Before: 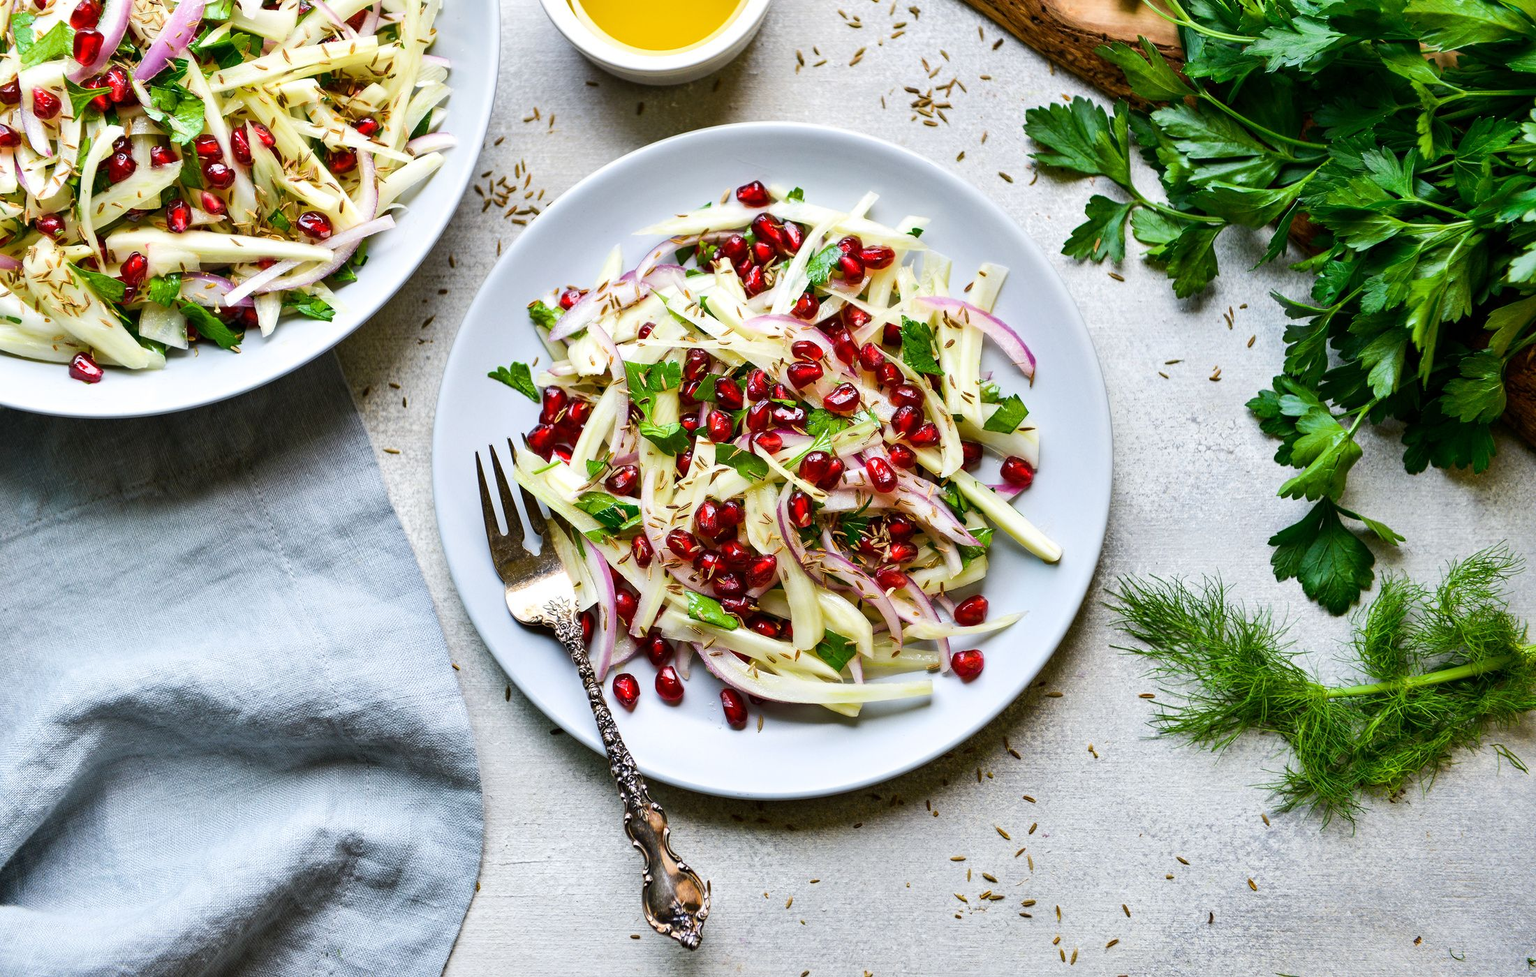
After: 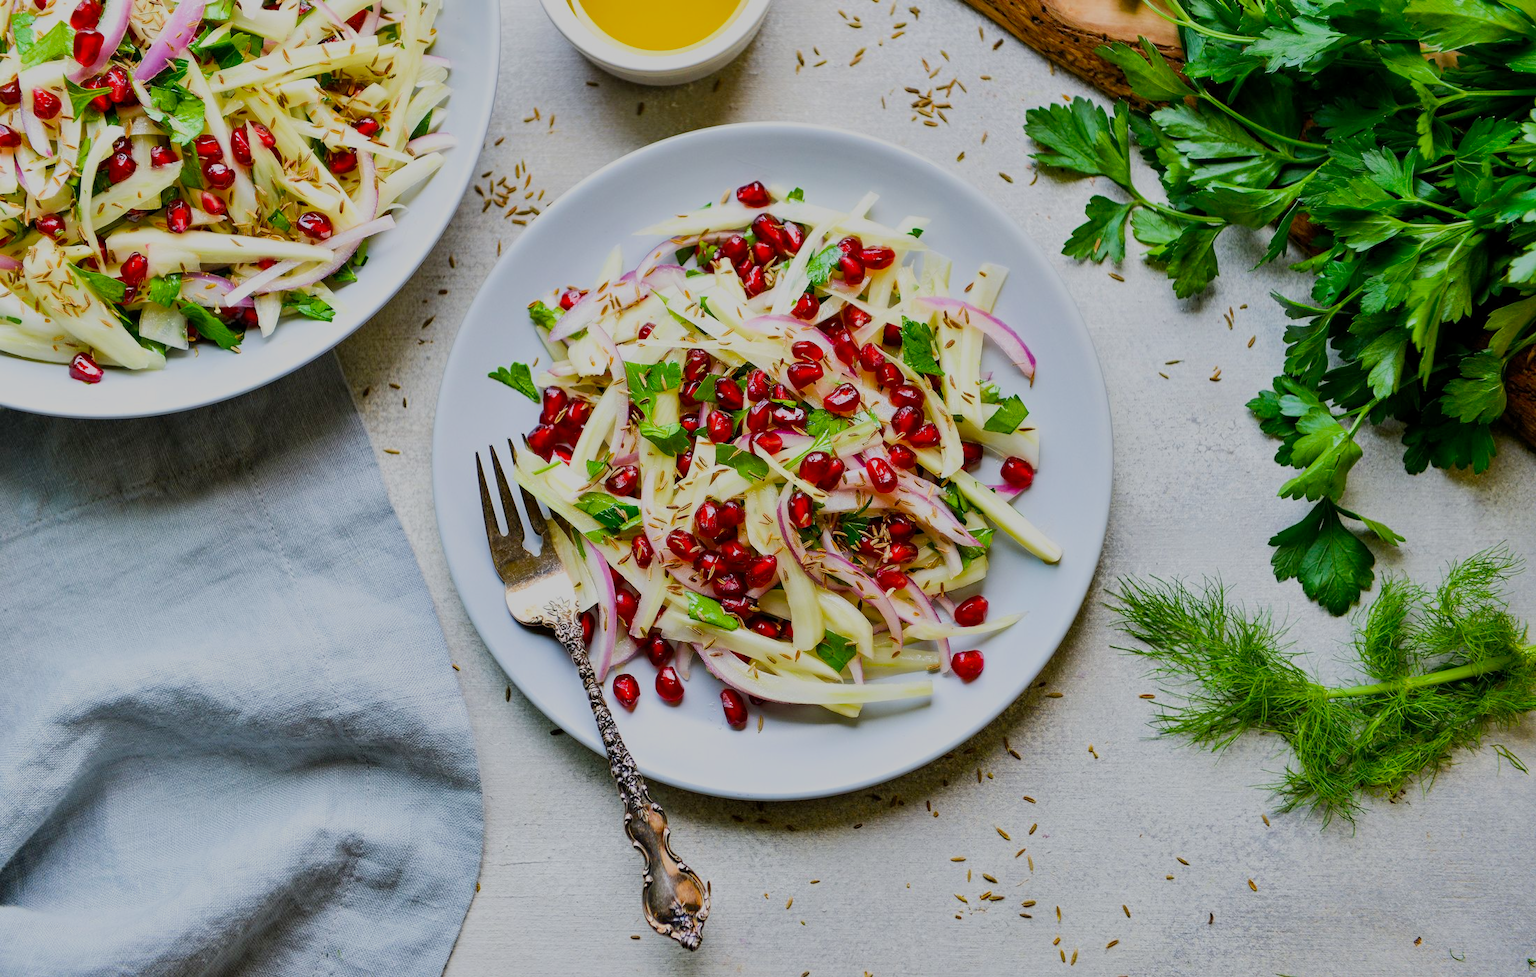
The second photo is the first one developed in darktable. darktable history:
filmic rgb: middle gray luminance 4.41%, black relative exposure -13.12 EV, white relative exposure 5.03 EV, target black luminance 0%, hardness 5.16, latitude 59.61%, contrast 0.759, highlights saturation mix 4.48%, shadows ↔ highlights balance 25.43%, color science v4 (2020)
